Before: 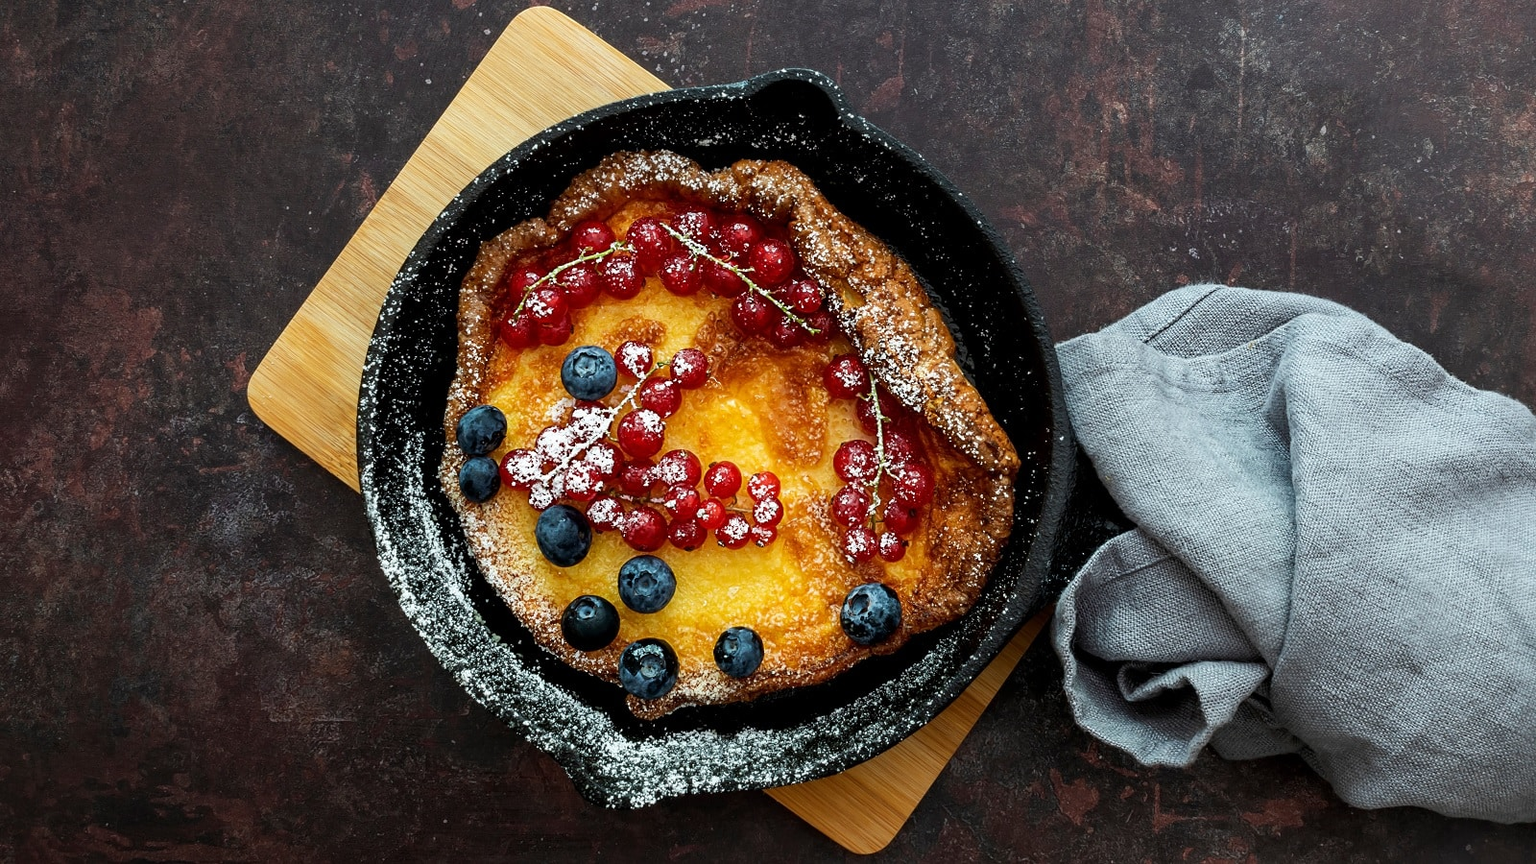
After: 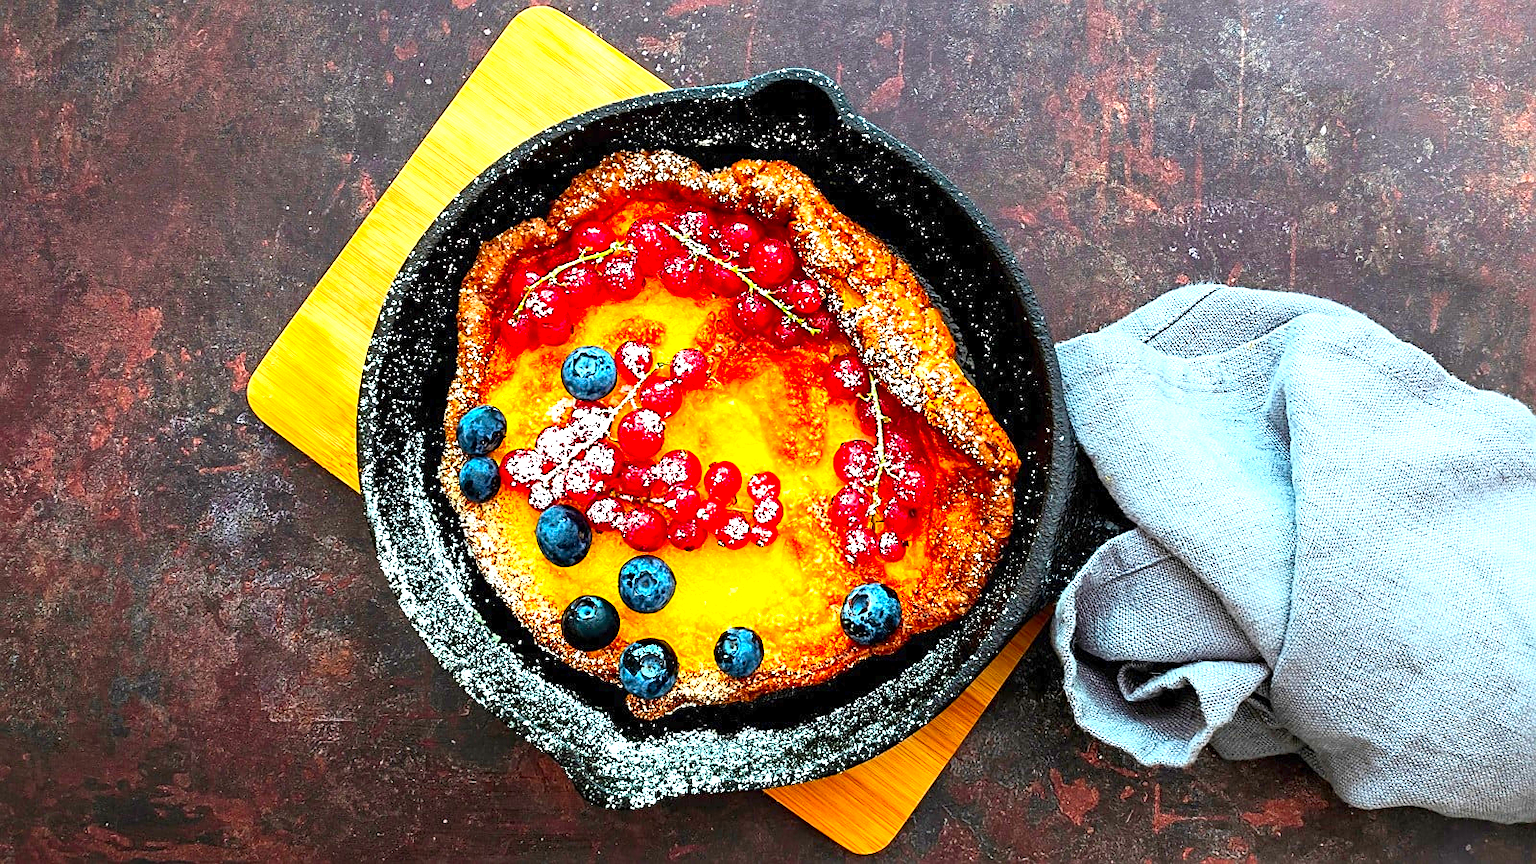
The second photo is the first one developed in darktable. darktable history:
contrast brightness saturation: contrast 0.202, brightness 0.194, saturation 0.809
sharpen: on, module defaults
exposure: exposure 1.257 EV, compensate exposure bias true, compensate highlight preservation false
